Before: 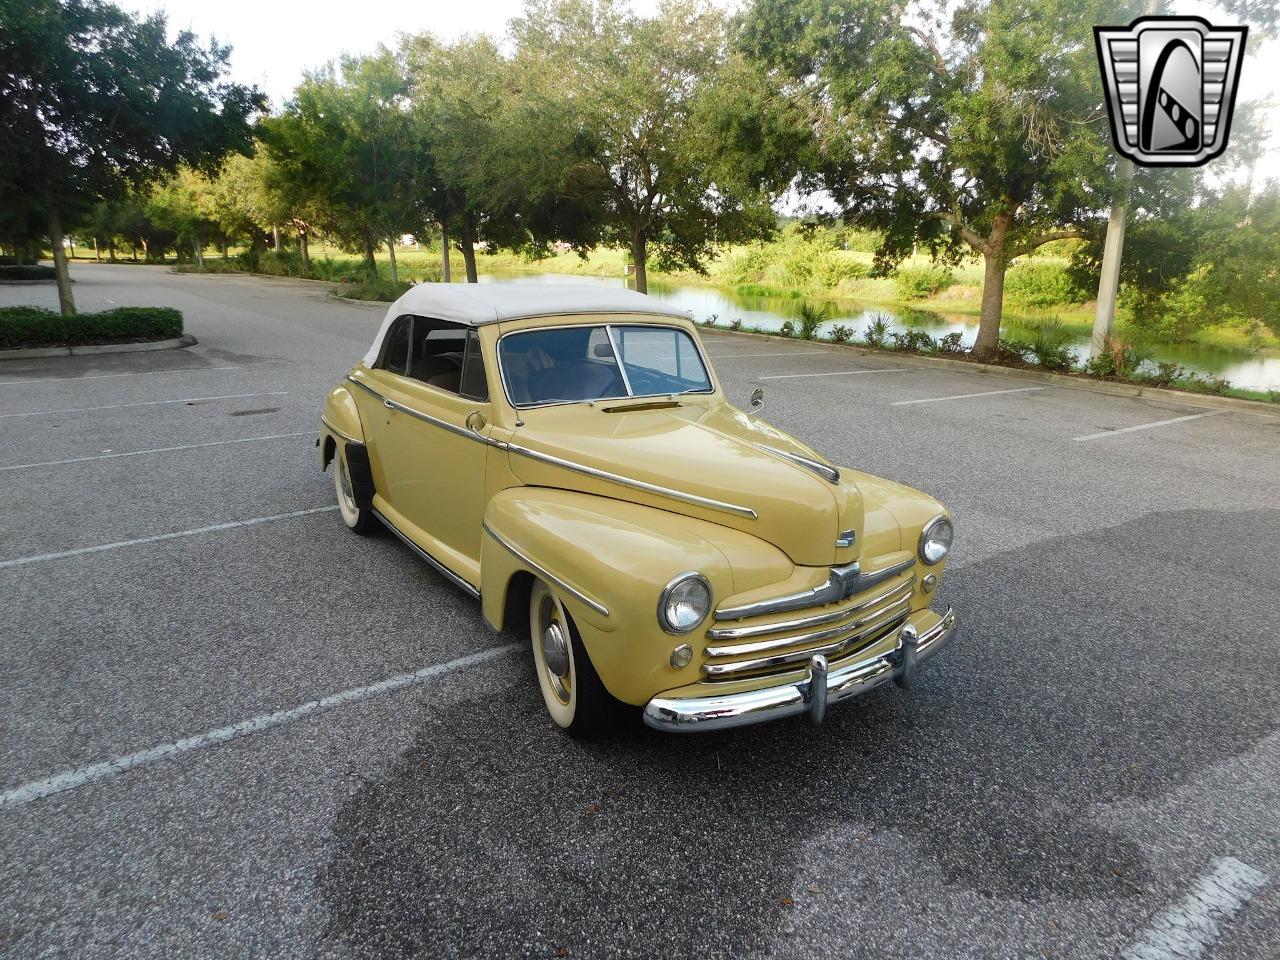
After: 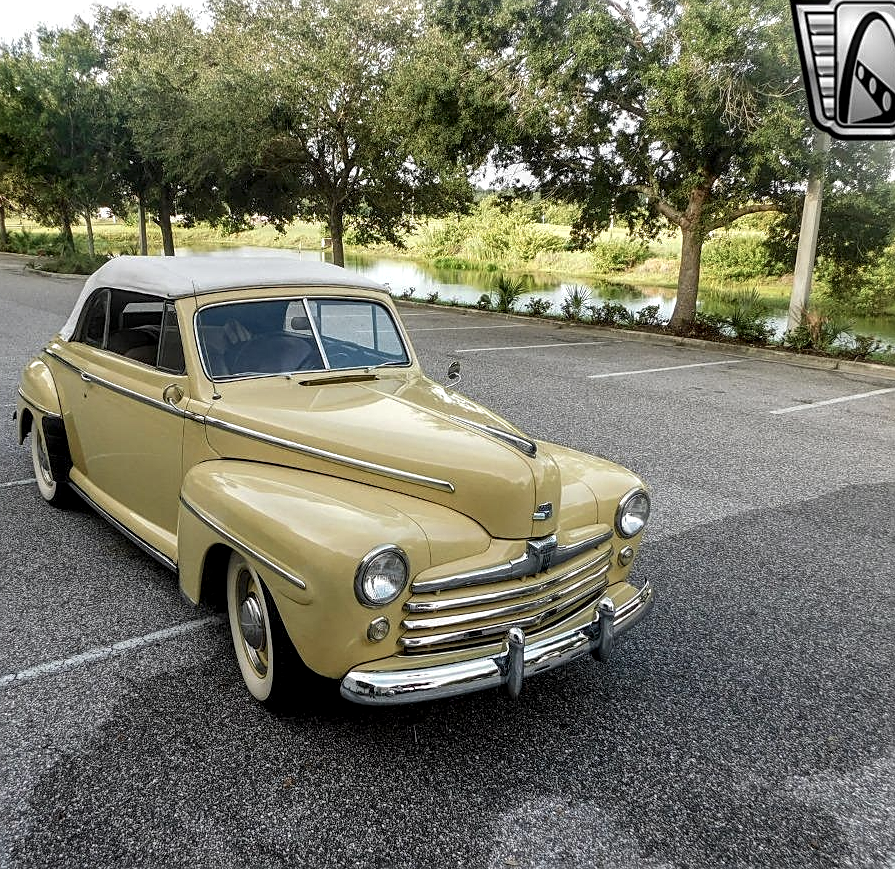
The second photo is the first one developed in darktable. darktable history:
local contrast: highlights 25%, detail 150%
color correction: highlights b* 0.066, saturation 0.786
sharpen: on, module defaults
shadows and highlights: soften with gaussian
crop and rotate: left 23.725%, top 2.839%, right 6.341%, bottom 6.549%
